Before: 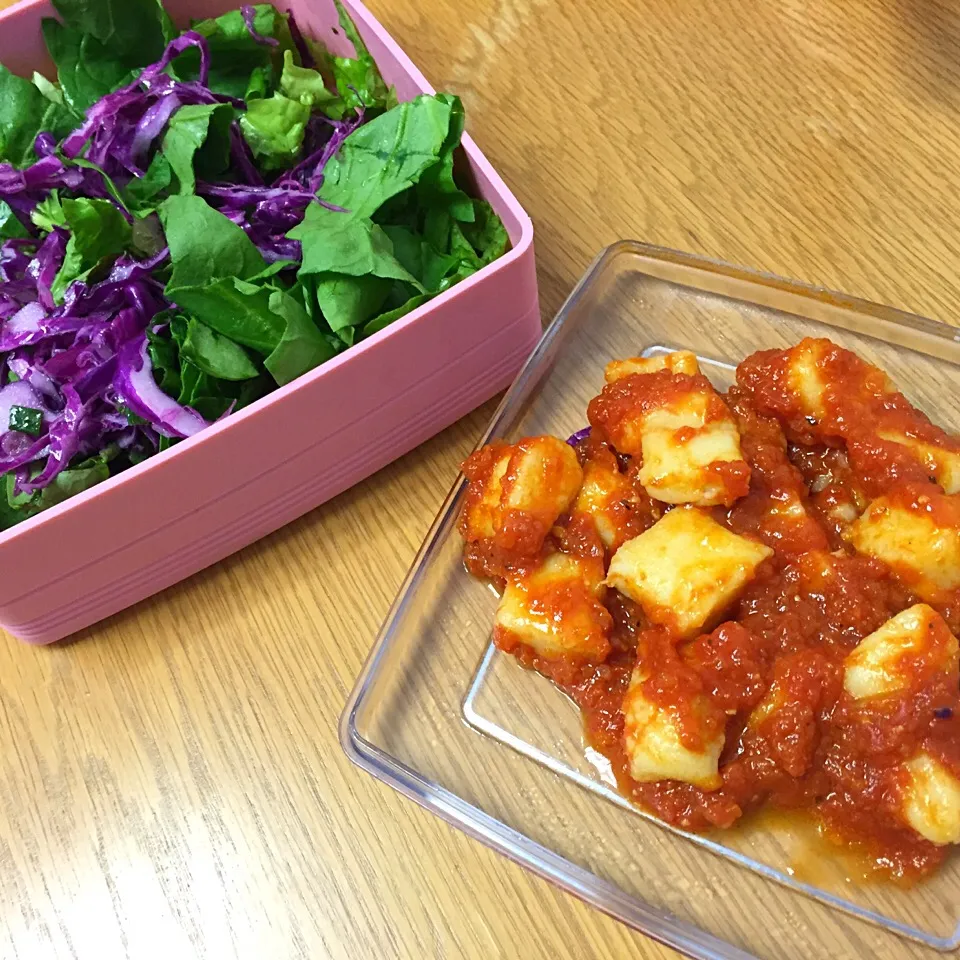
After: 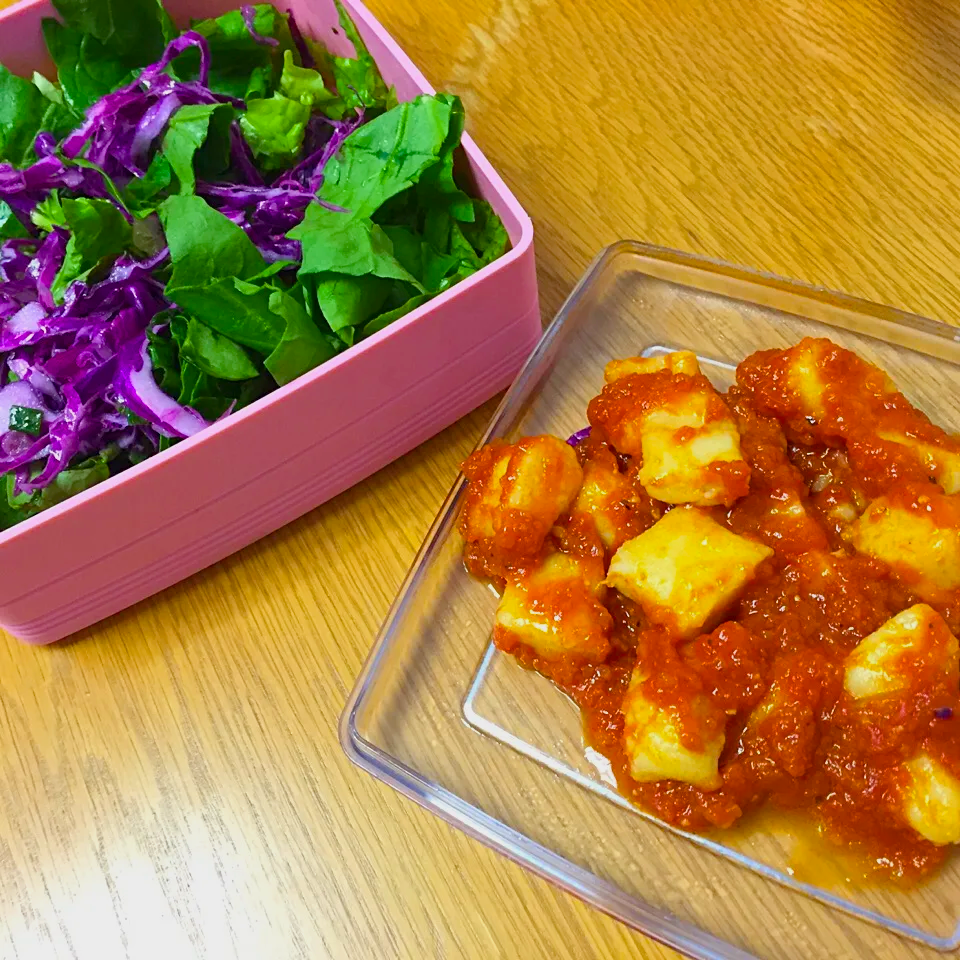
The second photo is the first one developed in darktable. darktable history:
color balance rgb: shadows lift › chroma 1.03%, shadows lift › hue 29.62°, linear chroma grading › global chroma 9.716%, perceptual saturation grading › global saturation 24.926%, contrast -10.336%
